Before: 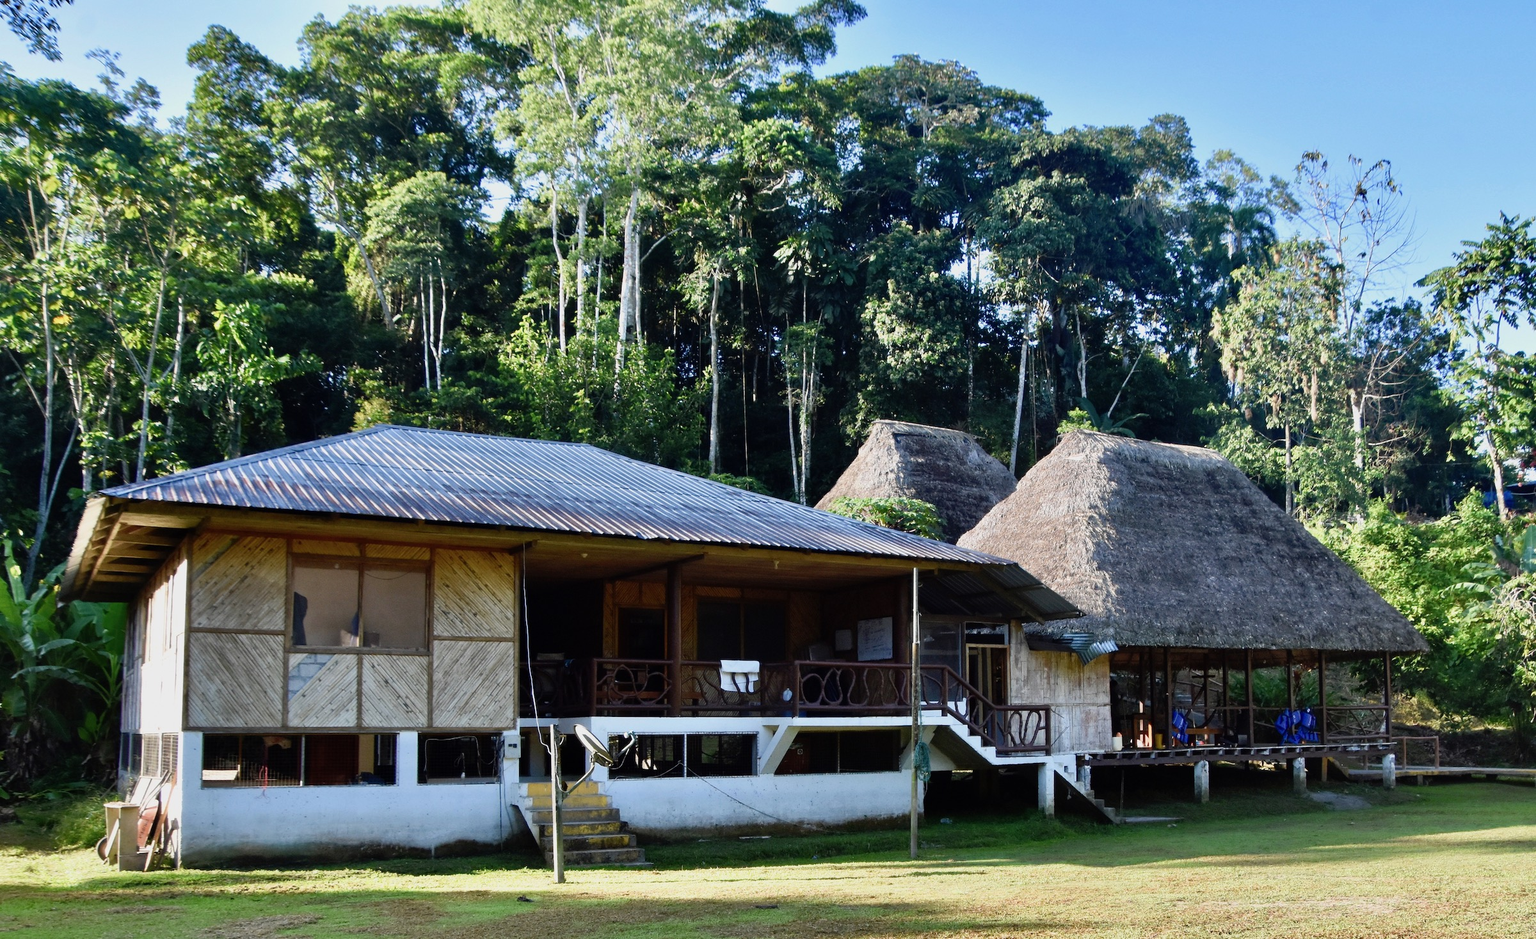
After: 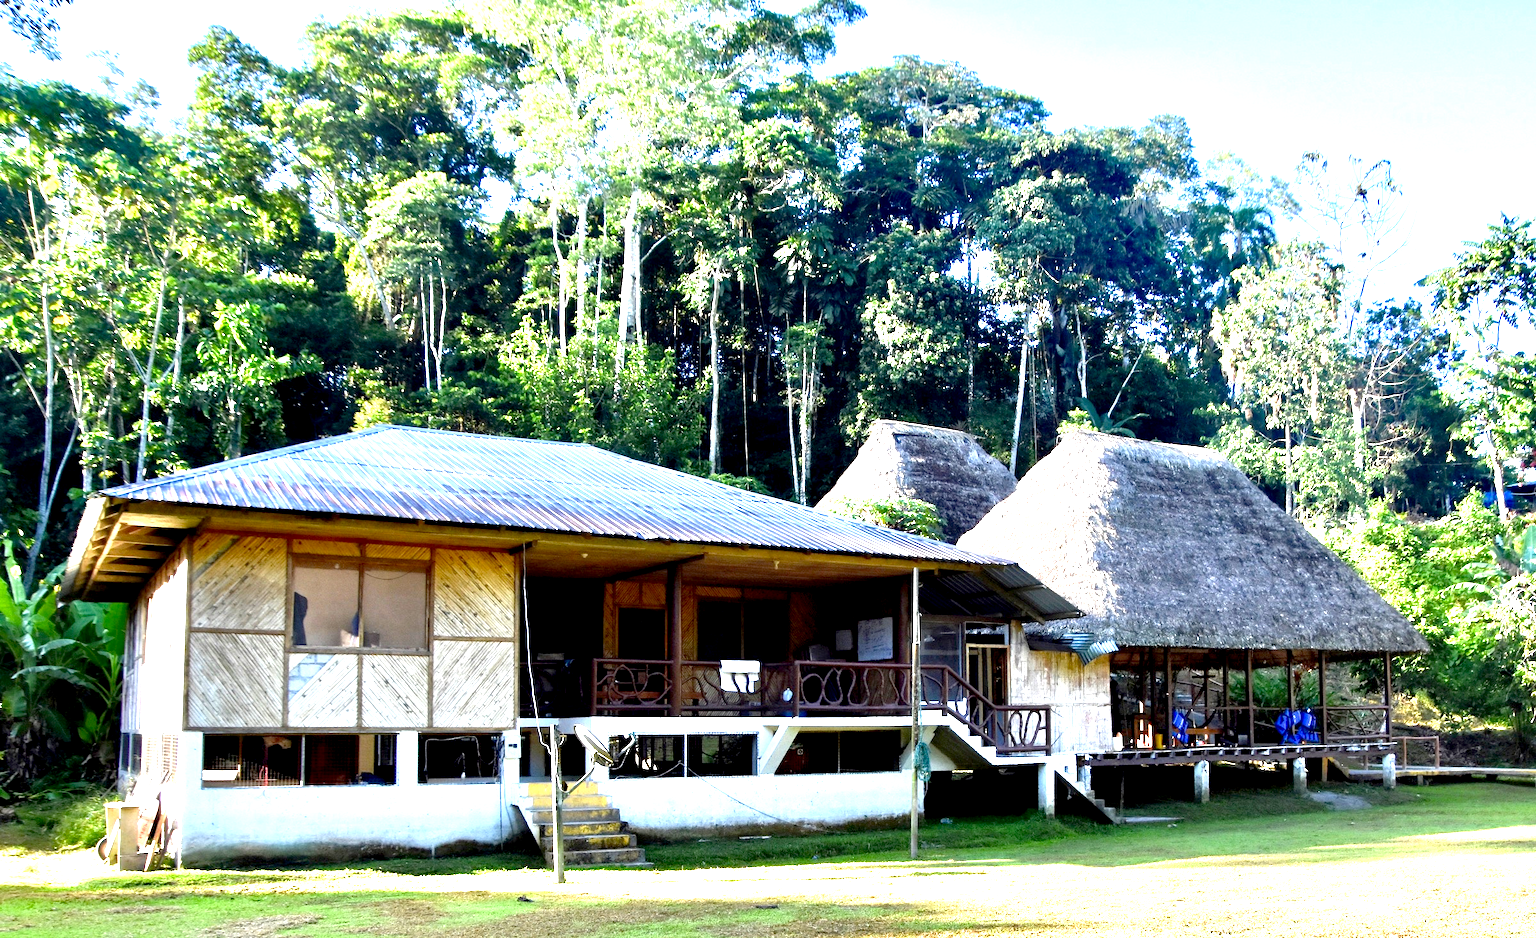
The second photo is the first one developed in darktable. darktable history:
exposure: black level correction 0.001, exposure 1.813 EV, compensate highlight preservation false
